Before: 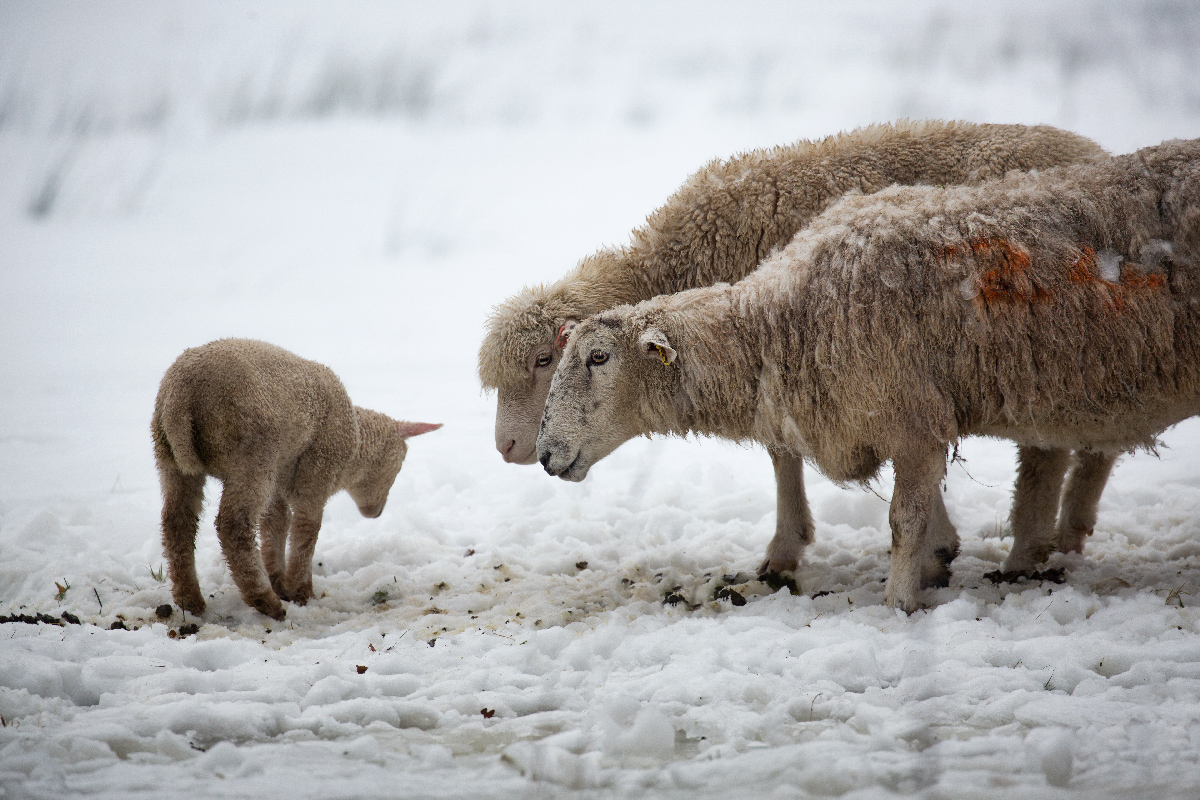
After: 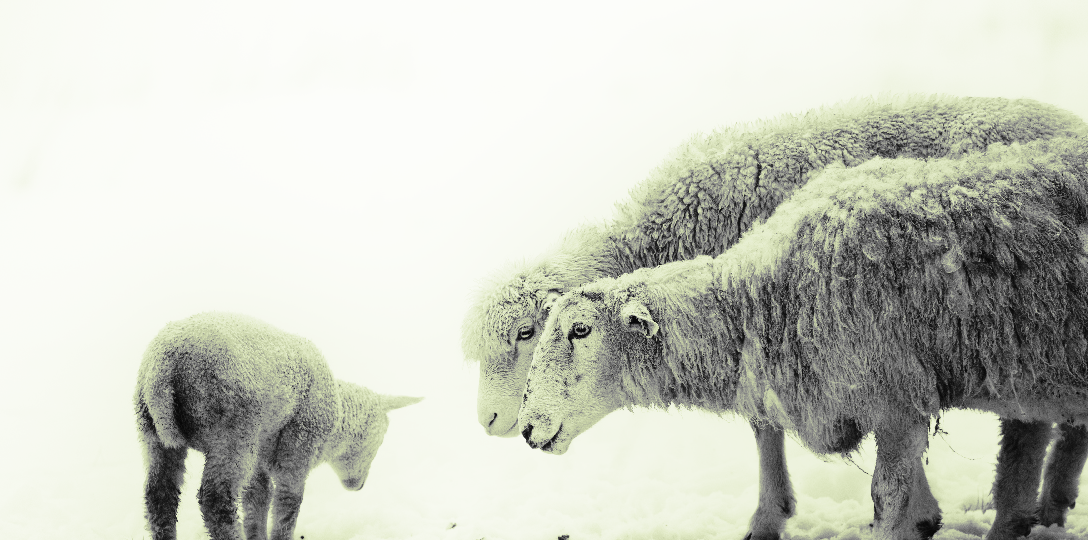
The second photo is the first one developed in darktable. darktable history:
crop: left 1.509%, top 3.452%, right 7.696%, bottom 28.452%
levels: levels [0, 0.478, 1]
monochrome: a 2.21, b -1.33, size 2.2
shadows and highlights: highlights 70.7, soften with gaussian
split-toning: shadows › hue 290.82°, shadows › saturation 0.34, highlights › saturation 0.38, balance 0, compress 50%
contrast brightness saturation: contrast 0.07, brightness 0.18, saturation 0.4
white balance: red 0.988, blue 1.017
sigmoid: contrast 1.7, skew -0.2, preserve hue 0%, red attenuation 0.1, red rotation 0.035, green attenuation 0.1, green rotation -0.017, blue attenuation 0.15, blue rotation -0.052, base primaries Rec2020
